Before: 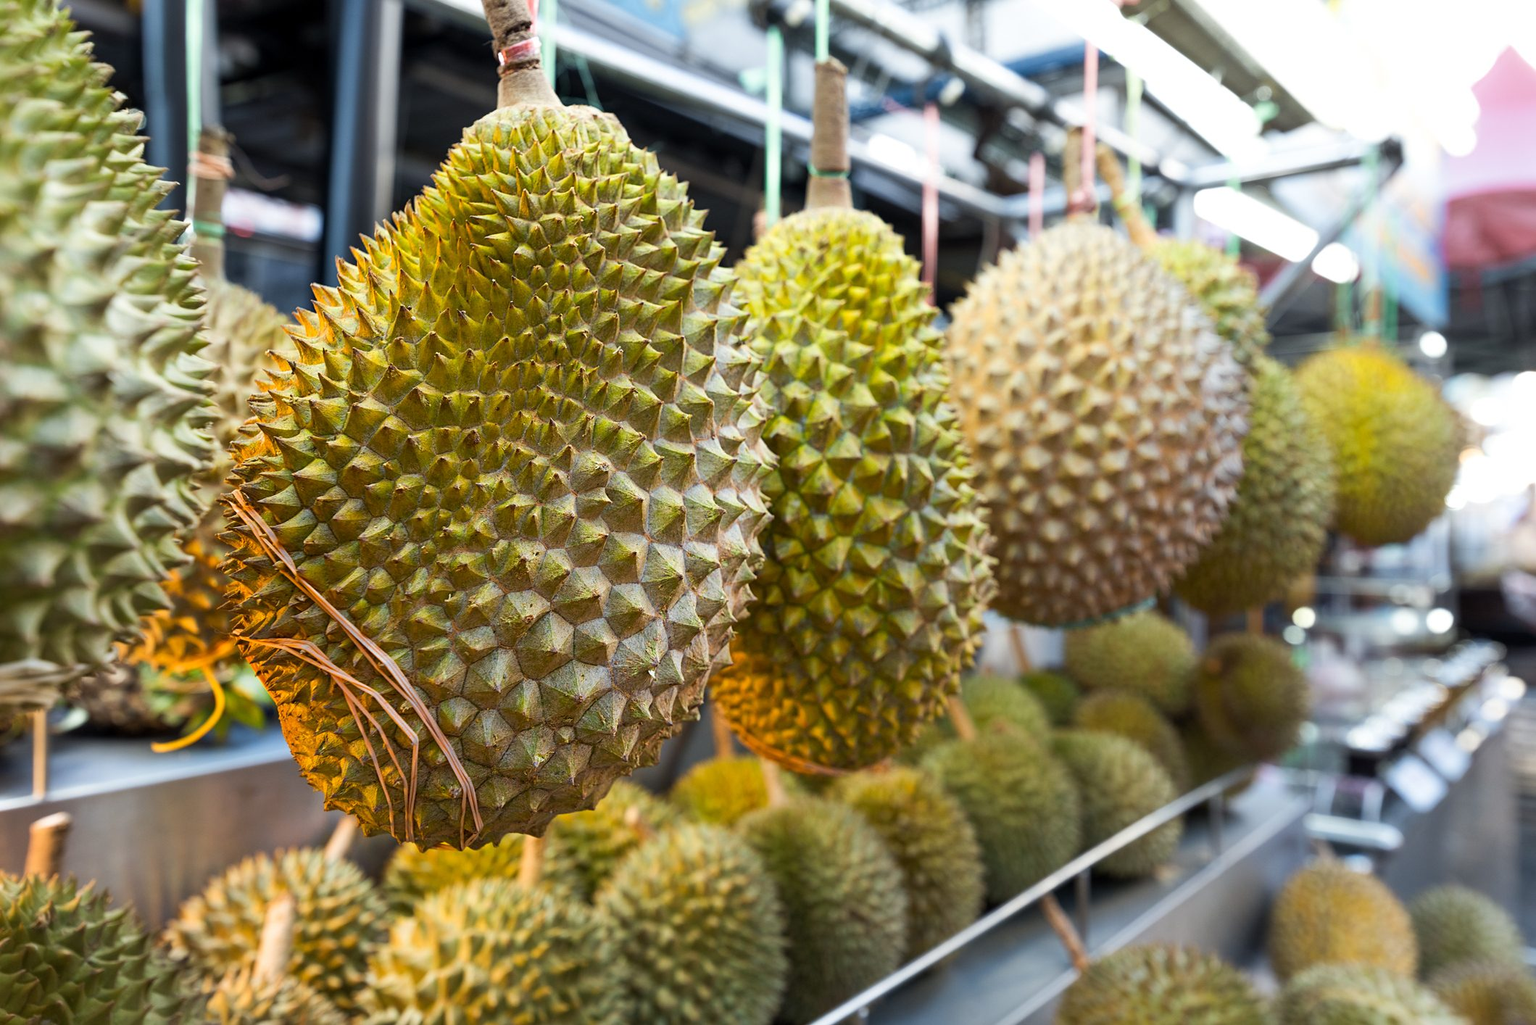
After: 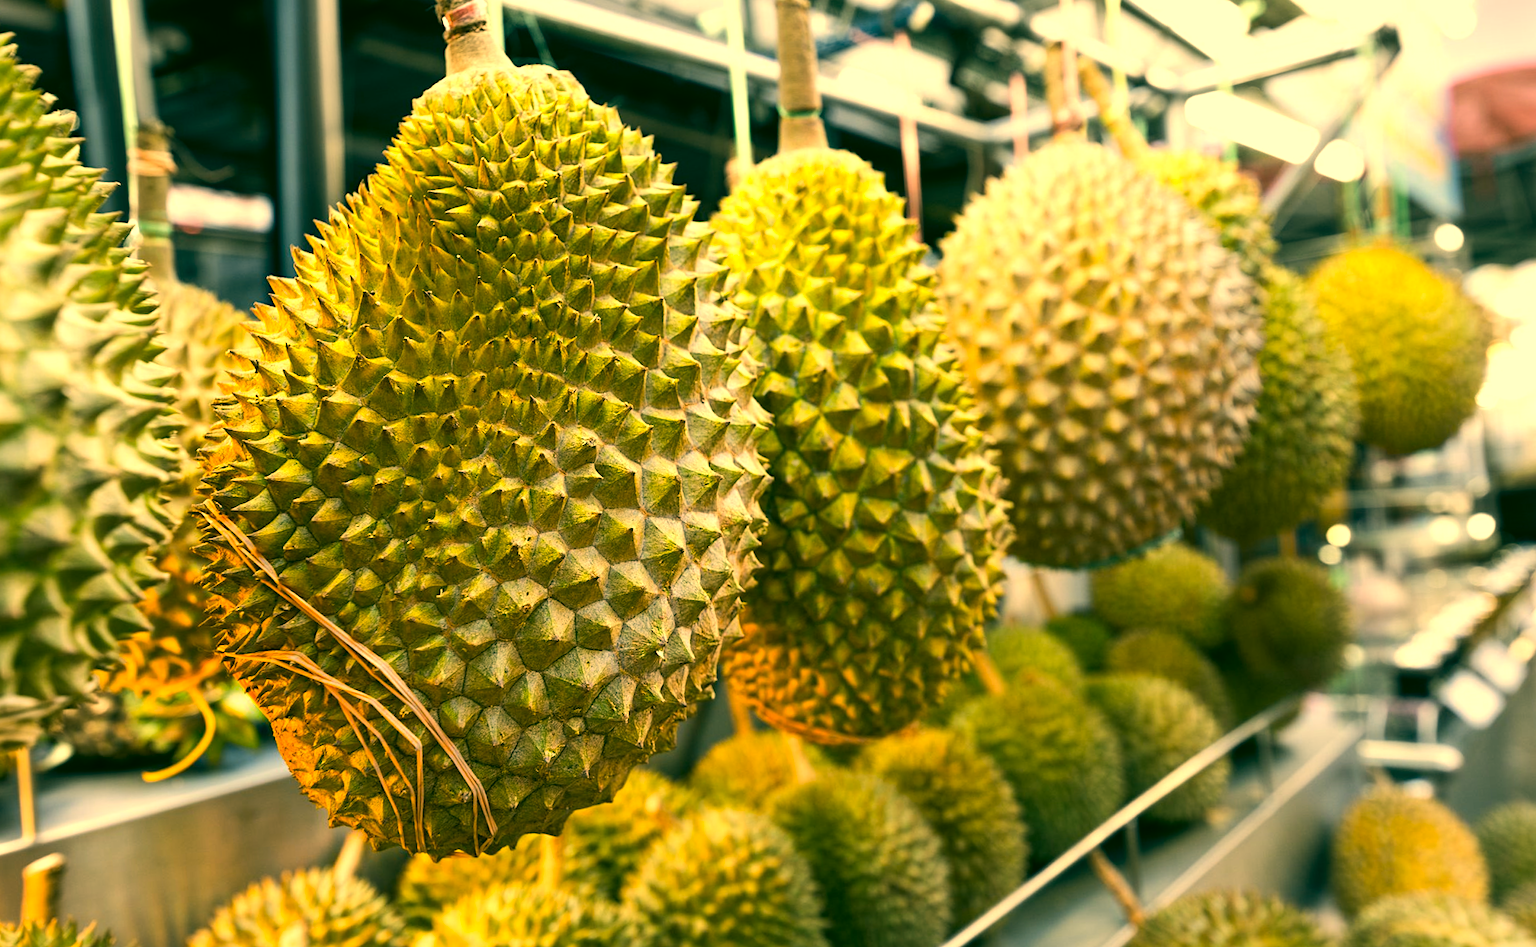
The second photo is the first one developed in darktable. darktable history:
tone equalizer: -8 EV -0.417 EV, -7 EV -0.389 EV, -6 EV -0.333 EV, -5 EV -0.222 EV, -3 EV 0.222 EV, -2 EV 0.333 EV, -1 EV 0.389 EV, +0 EV 0.417 EV, edges refinement/feathering 500, mask exposure compensation -1.57 EV, preserve details no
white balance: red 1.127, blue 0.943
rotate and perspective: rotation -5°, crop left 0.05, crop right 0.952, crop top 0.11, crop bottom 0.89
color correction: highlights a* 5.62, highlights b* 33.57, shadows a* -25.86, shadows b* 4.02
